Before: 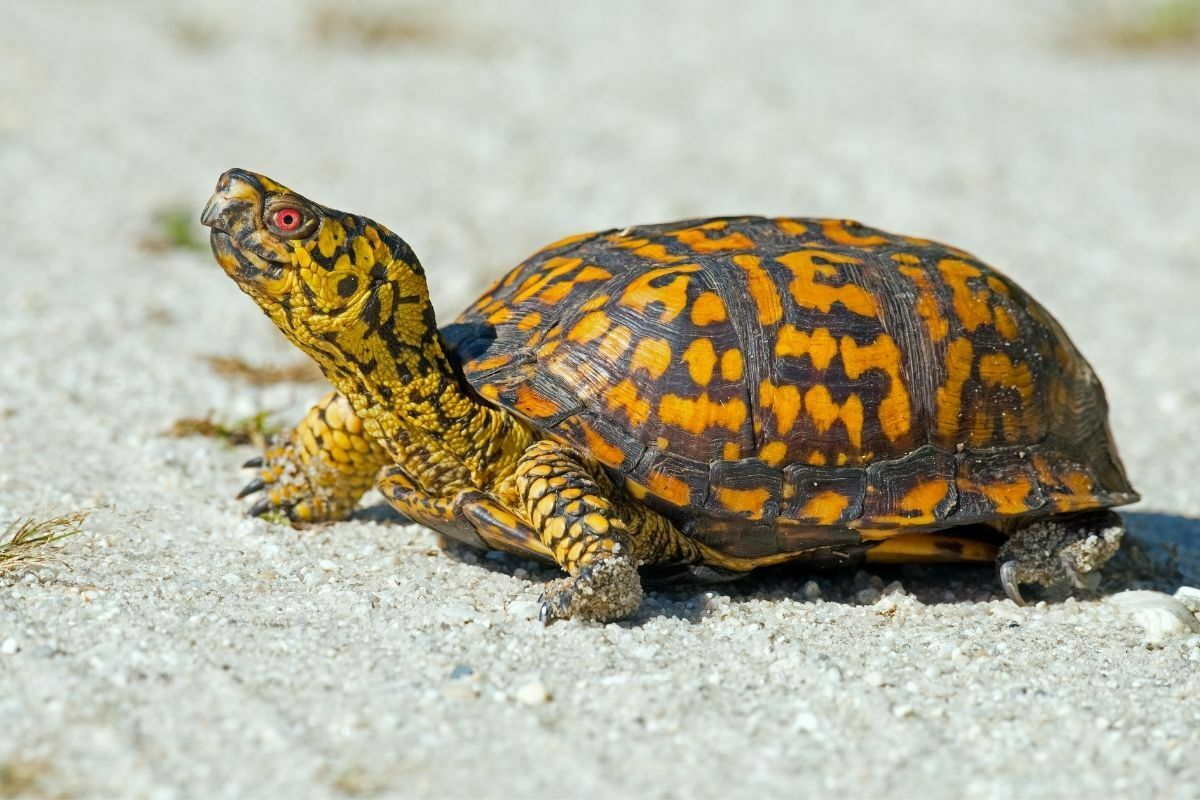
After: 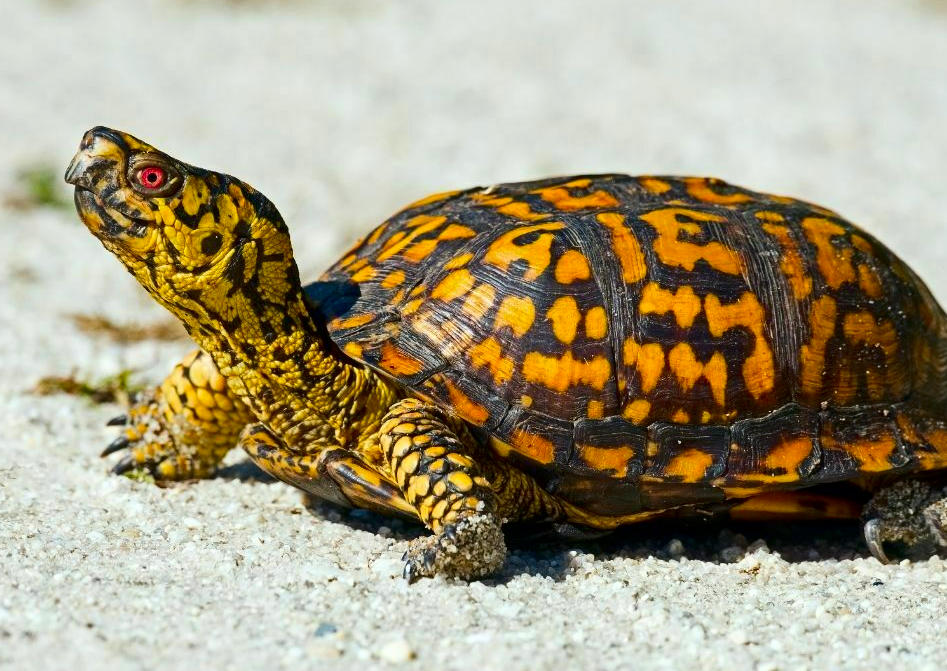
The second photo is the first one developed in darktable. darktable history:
crop: left 11.403%, top 5.332%, right 9.6%, bottom 10.688%
contrast brightness saturation: contrast 0.208, brightness -0.109, saturation 0.208
